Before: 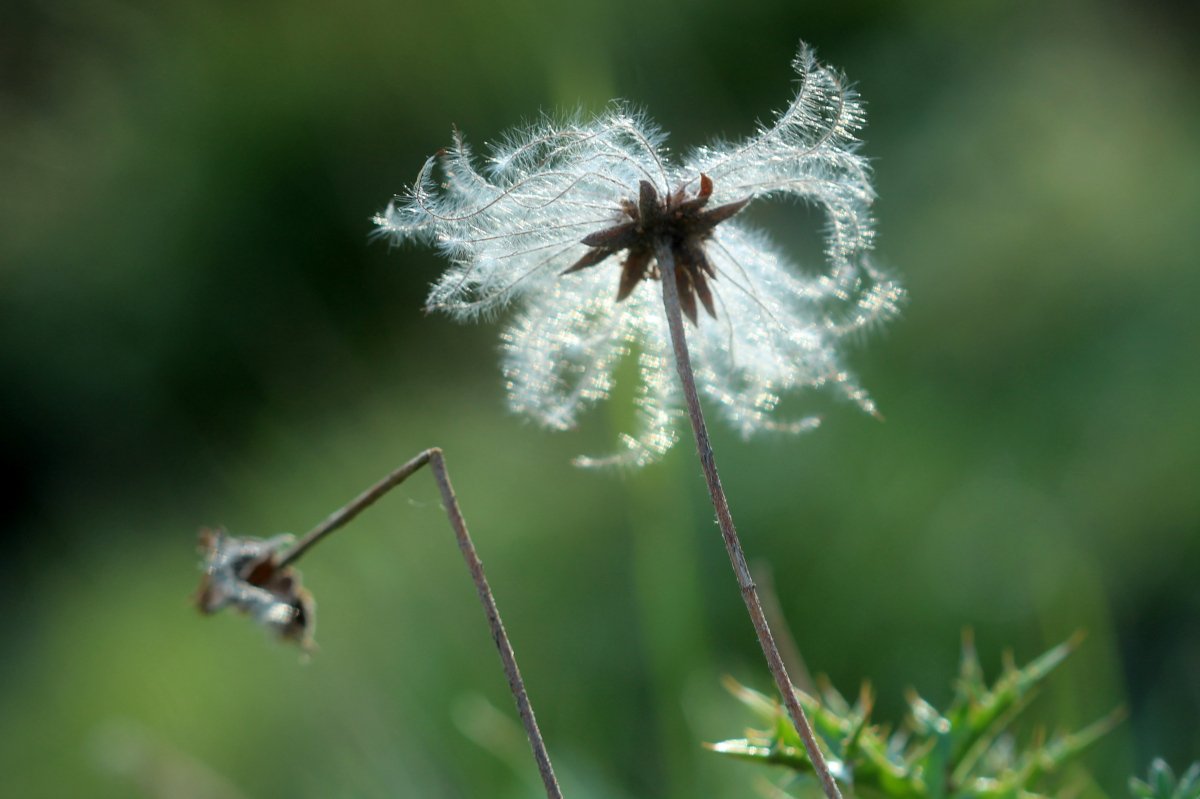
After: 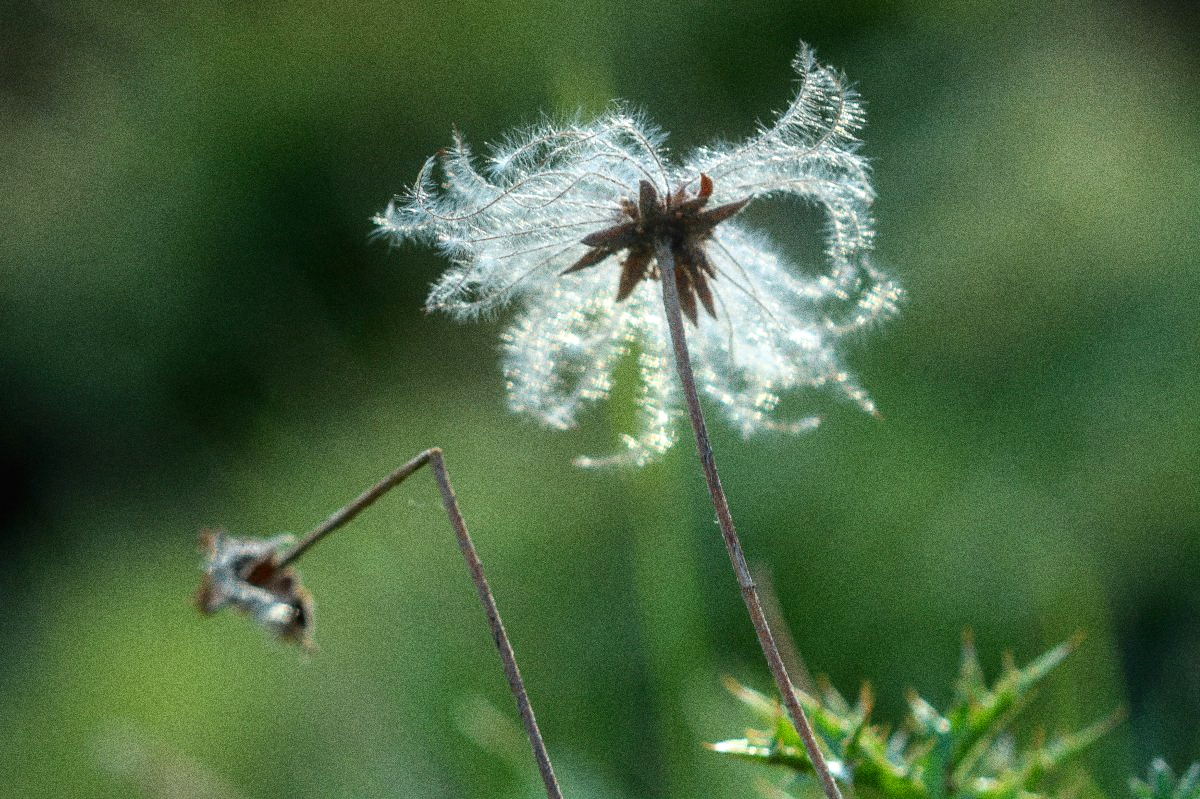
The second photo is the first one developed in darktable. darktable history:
local contrast: highlights 25%, detail 150%
grain: strength 49.07%
lowpass: radius 0.1, contrast 0.85, saturation 1.1, unbound 0
